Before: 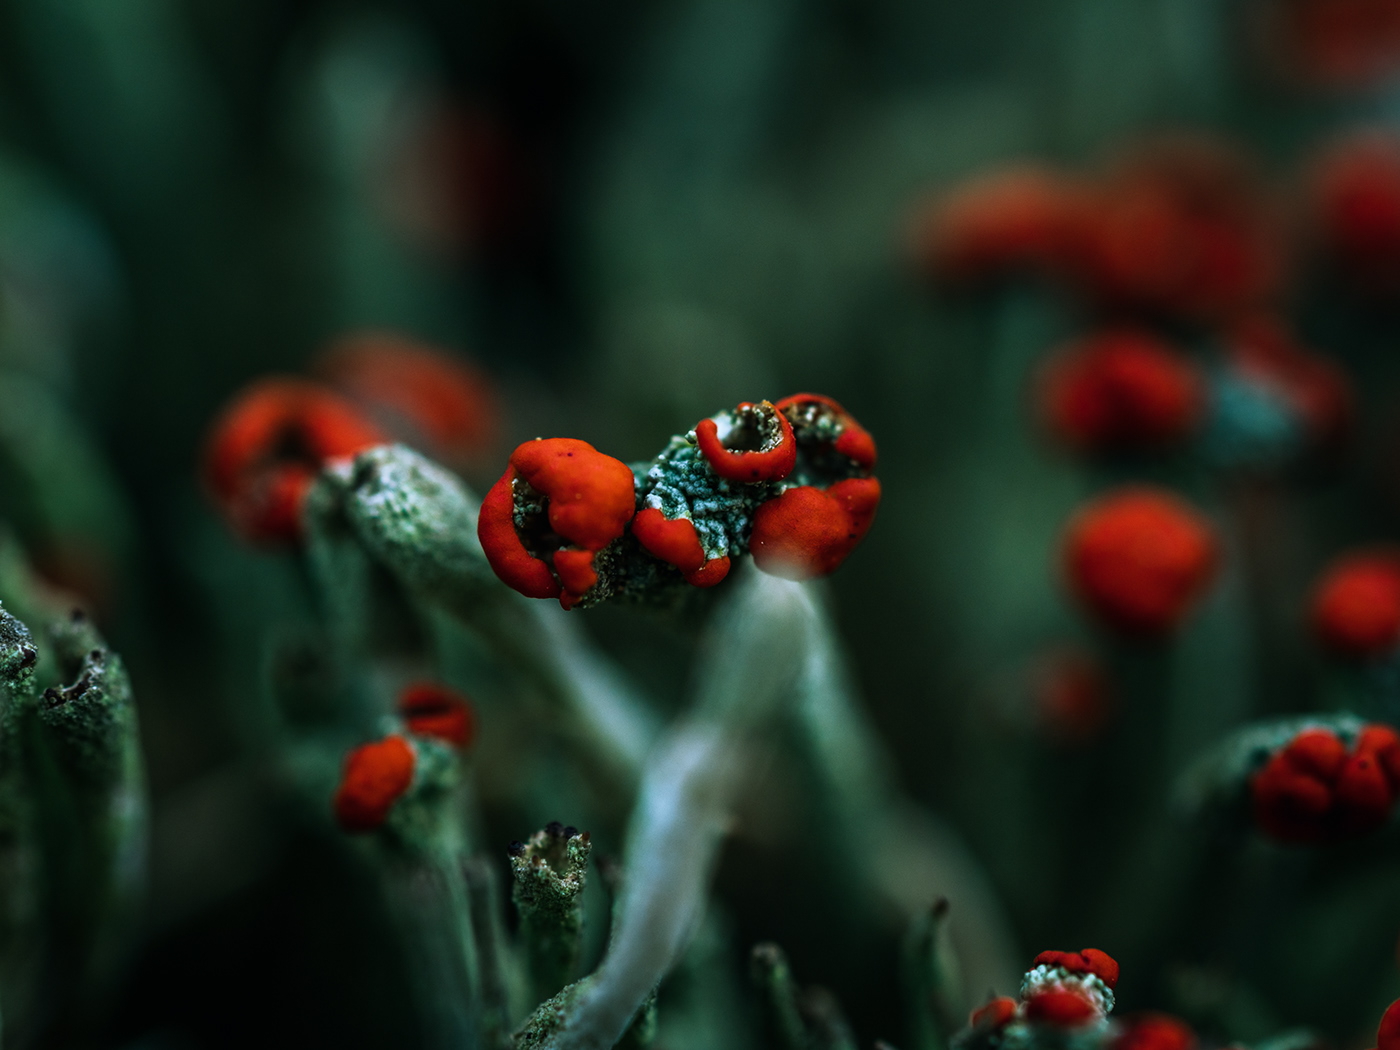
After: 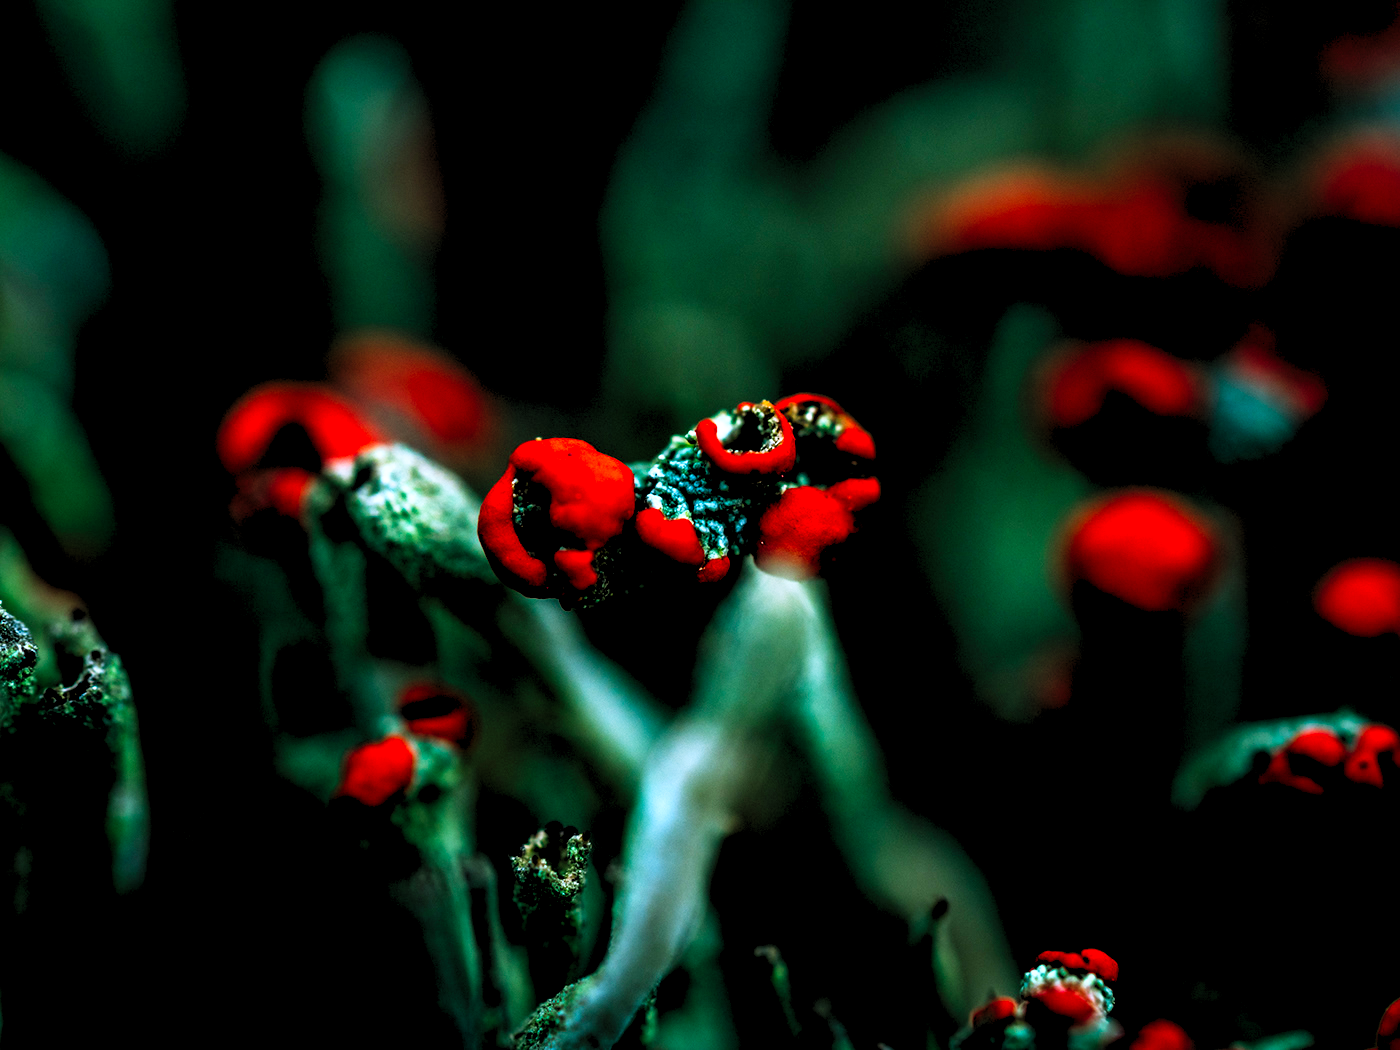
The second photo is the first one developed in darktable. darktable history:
sigmoid: contrast 1.93, skew 0.29, preserve hue 0%
levels: black 3.83%, white 90.64%, levels [0.044, 0.416, 0.908]
